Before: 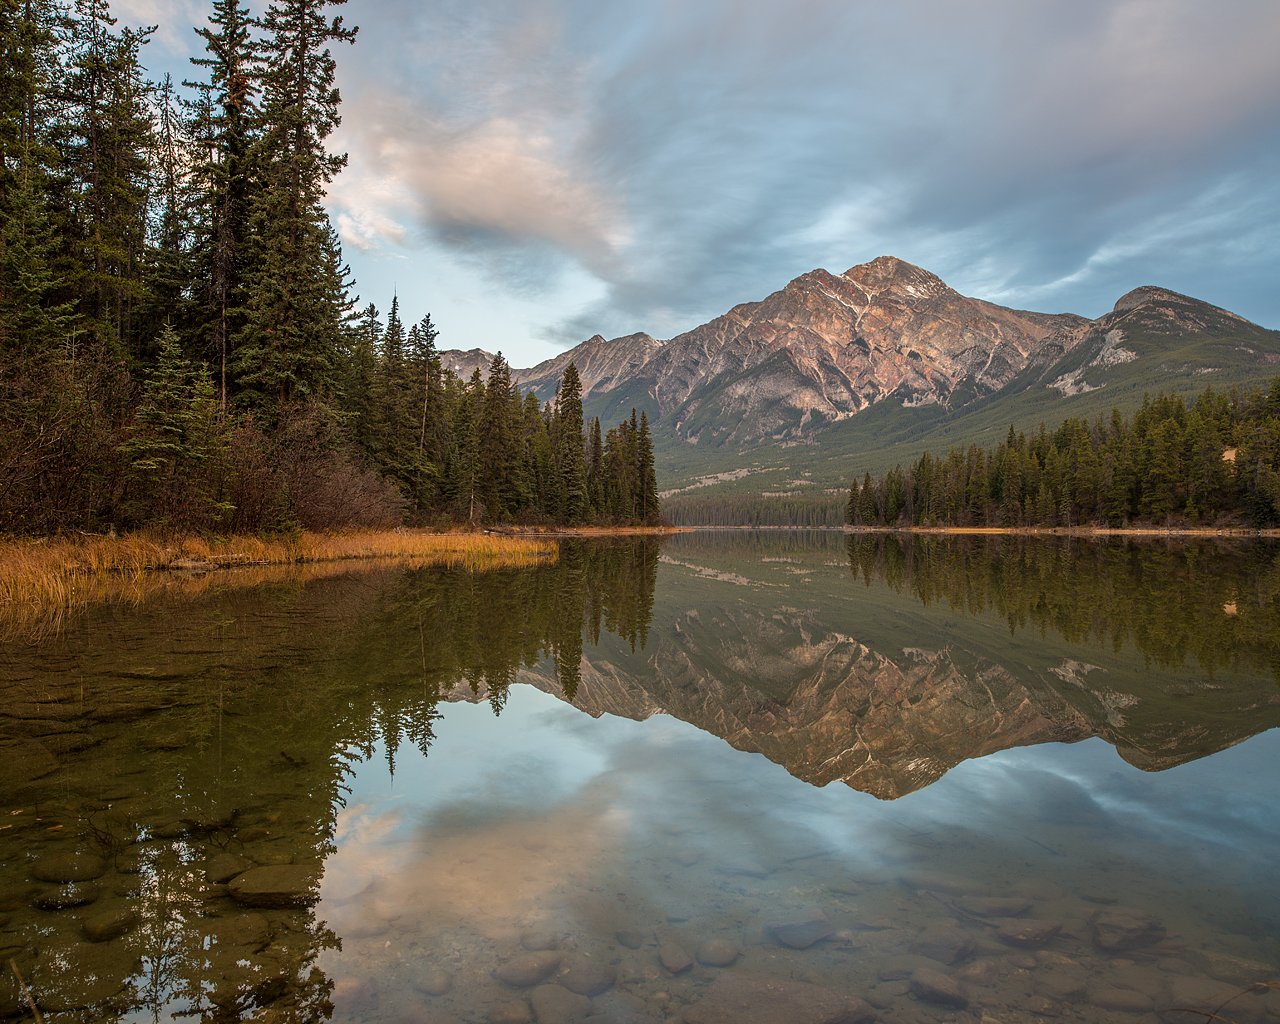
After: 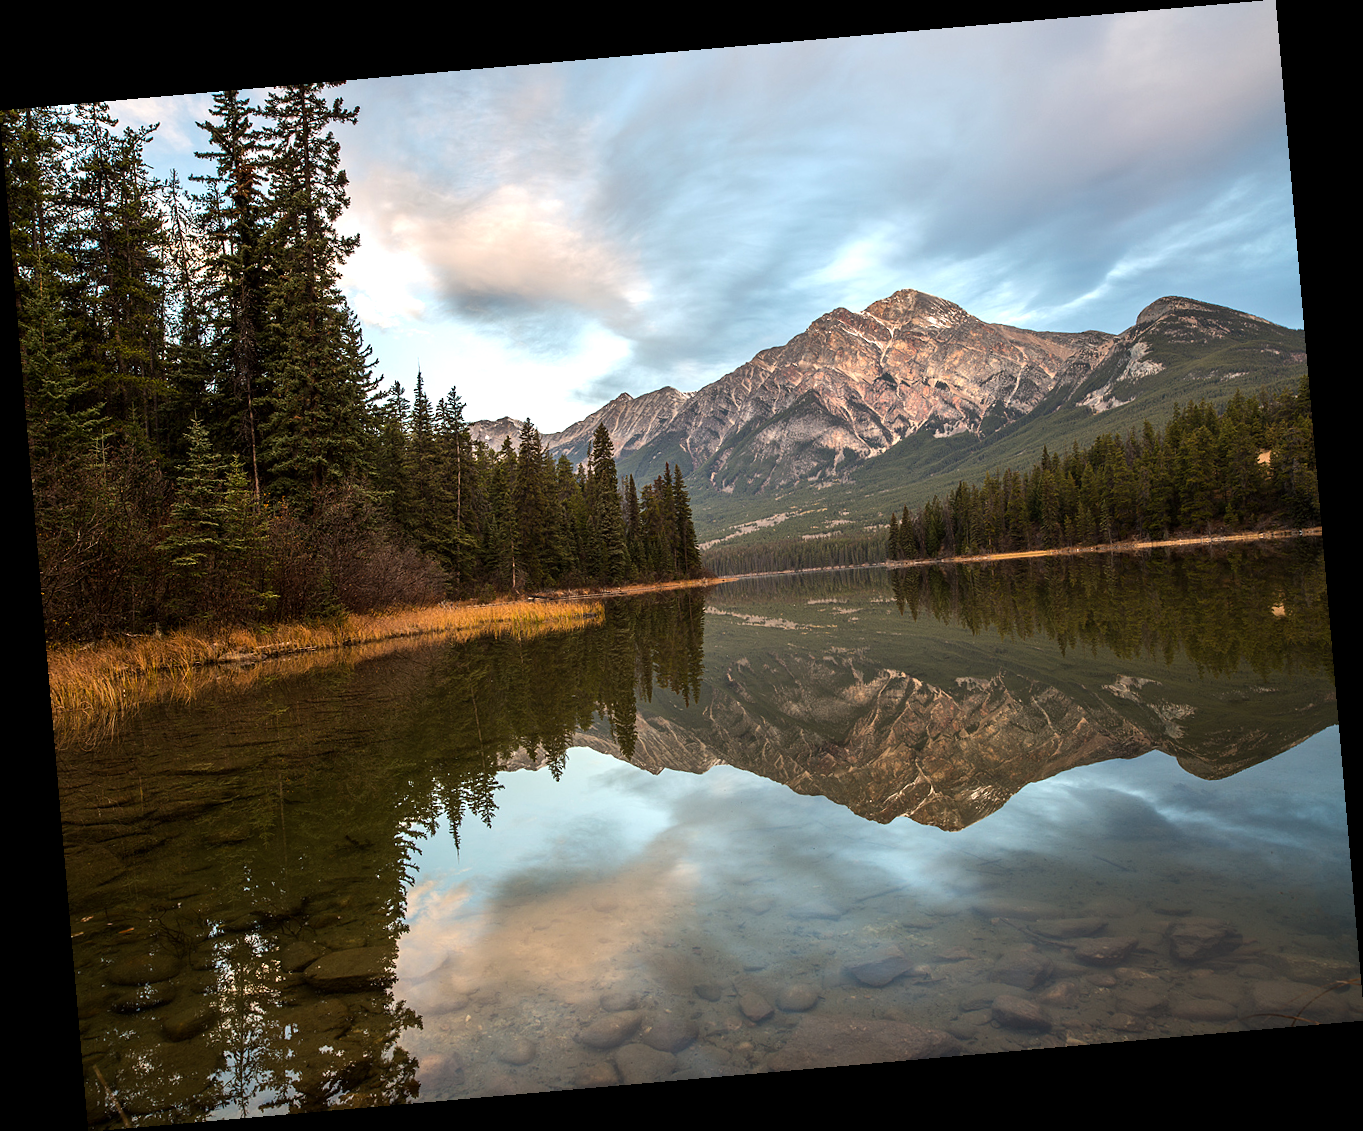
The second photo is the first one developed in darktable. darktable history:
rotate and perspective: rotation -4.98°, automatic cropping off
tone equalizer: -8 EV -0.75 EV, -7 EV -0.7 EV, -6 EV -0.6 EV, -5 EV -0.4 EV, -3 EV 0.4 EV, -2 EV 0.6 EV, -1 EV 0.7 EV, +0 EV 0.75 EV, edges refinement/feathering 500, mask exposure compensation -1.57 EV, preserve details no
